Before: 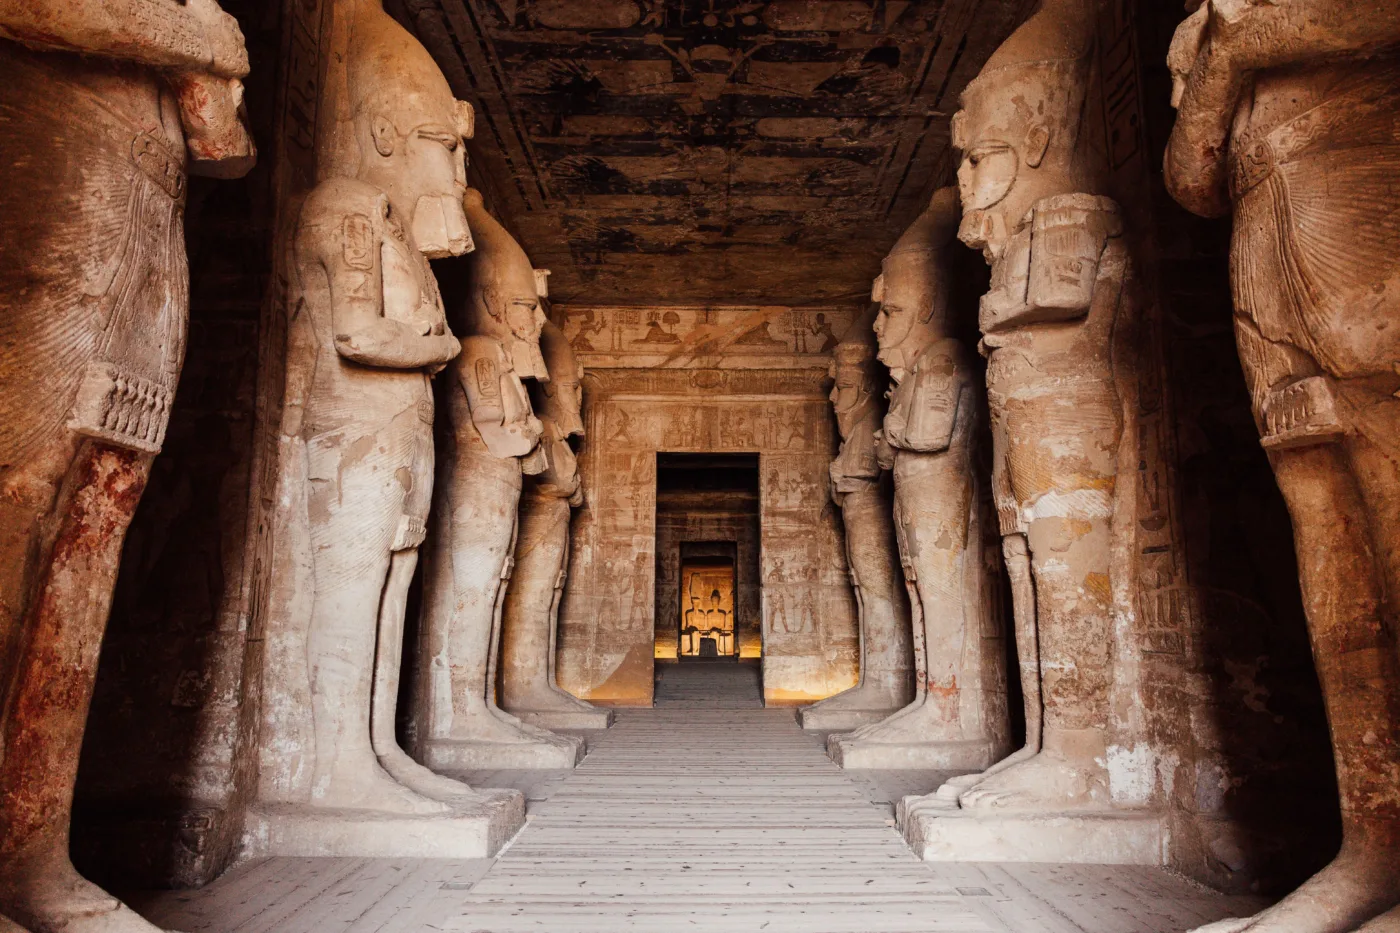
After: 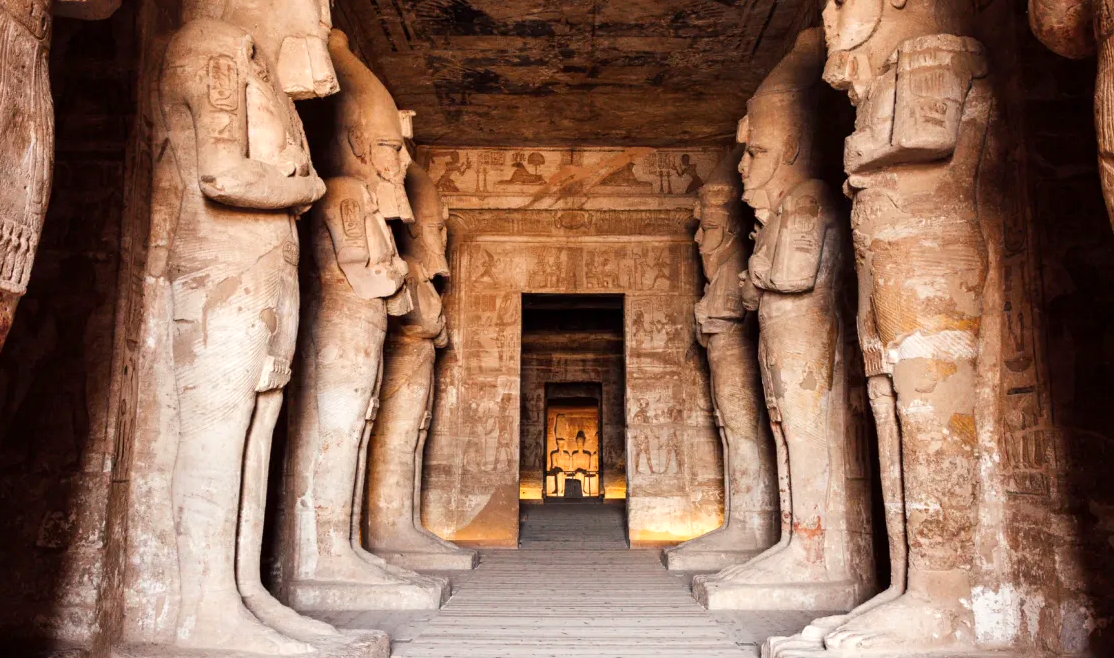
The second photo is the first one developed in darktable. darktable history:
crop: left 9.704%, top 17.1%, right 10.673%, bottom 12.31%
exposure: black level correction 0.001, exposure 0.499 EV, compensate highlight preservation false
